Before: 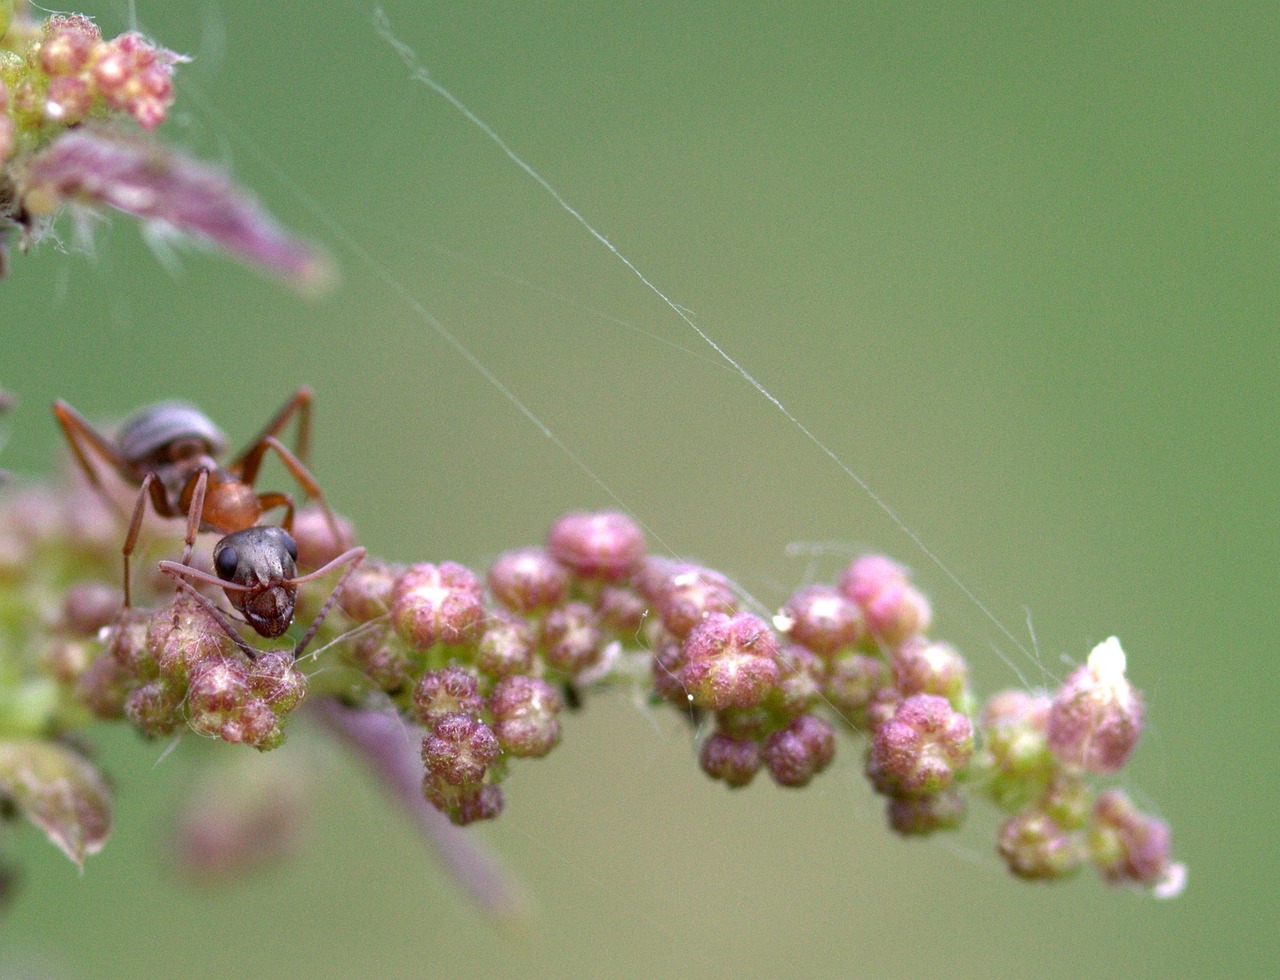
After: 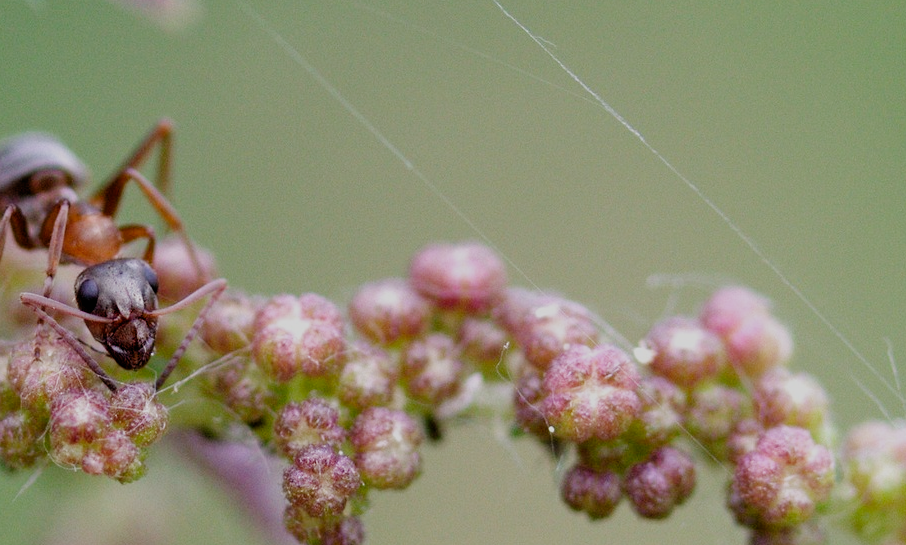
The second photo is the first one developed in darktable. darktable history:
filmic rgb: black relative exposure -7.46 EV, white relative exposure 4.87 EV, threshold 3.01 EV, hardness 3.4, add noise in highlights 0.001, preserve chrominance no, color science v3 (2019), use custom middle-gray values true, contrast in highlights soft, enable highlight reconstruction true
crop: left 10.916%, top 27.362%, right 18.257%, bottom 16.991%
